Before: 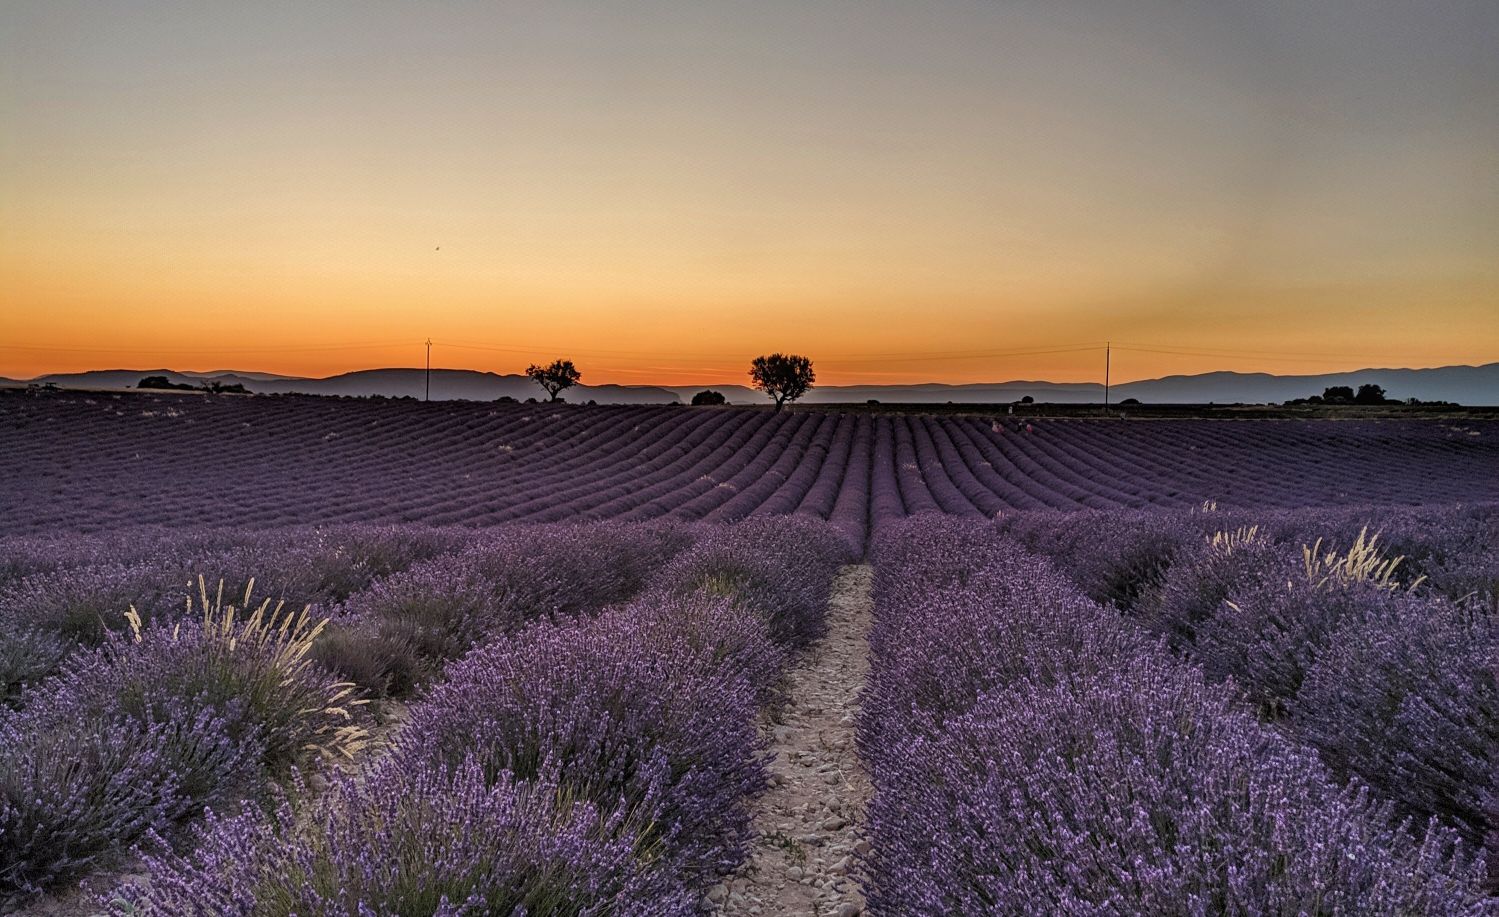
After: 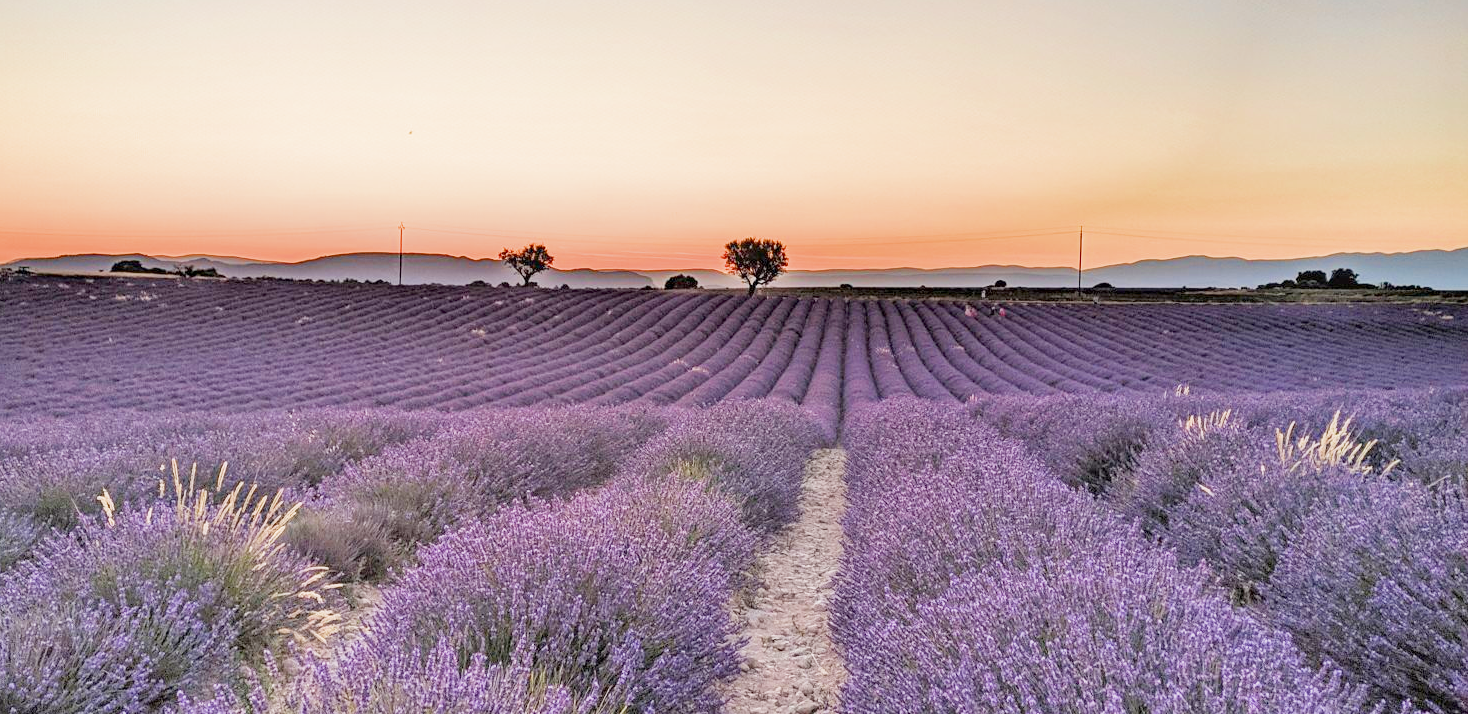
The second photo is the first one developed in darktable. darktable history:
filmic rgb: middle gray luminance 4.29%, black relative exposure -13 EV, white relative exposure 5 EV, threshold 6 EV, target black luminance 0%, hardness 5.19, latitude 59.69%, contrast 0.767, highlights saturation mix 5%, shadows ↔ highlights balance 25.95%, add noise in highlights 0, color science v3 (2019), use custom middle-gray values true, iterations of high-quality reconstruction 0, contrast in highlights soft, enable highlight reconstruction true
crop and rotate: left 1.814%, top 12.818%, right 0.25%, bottom 9.225%
